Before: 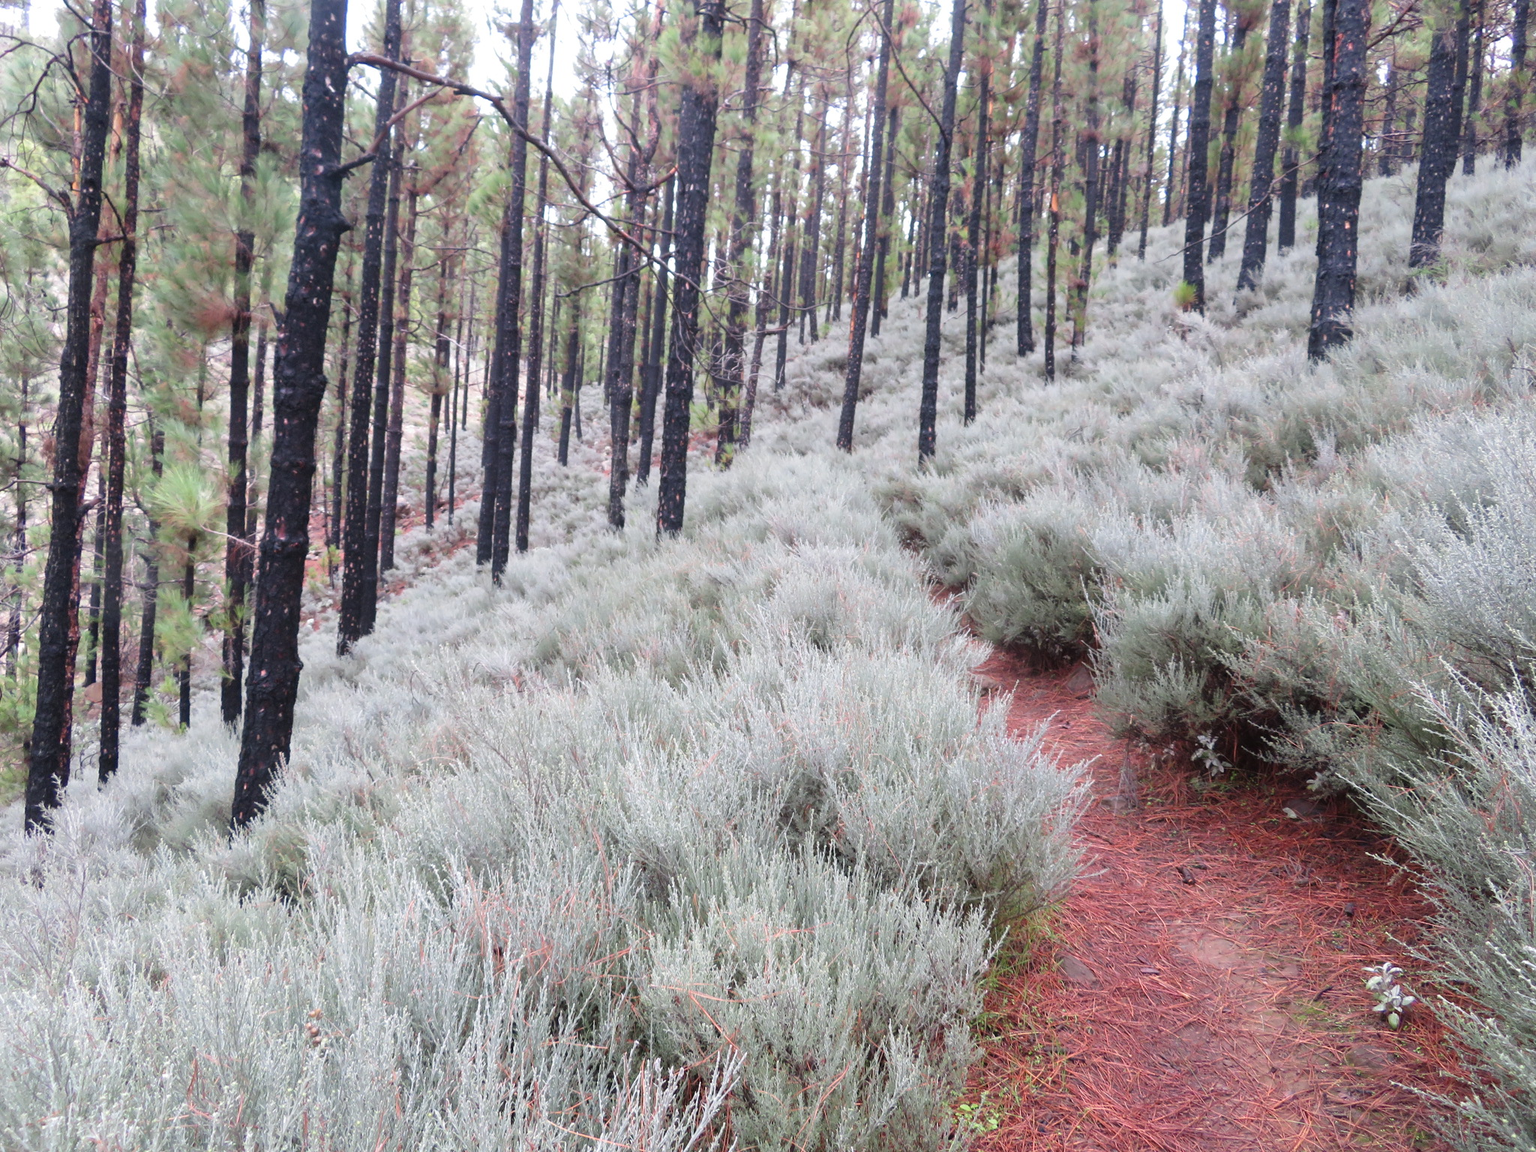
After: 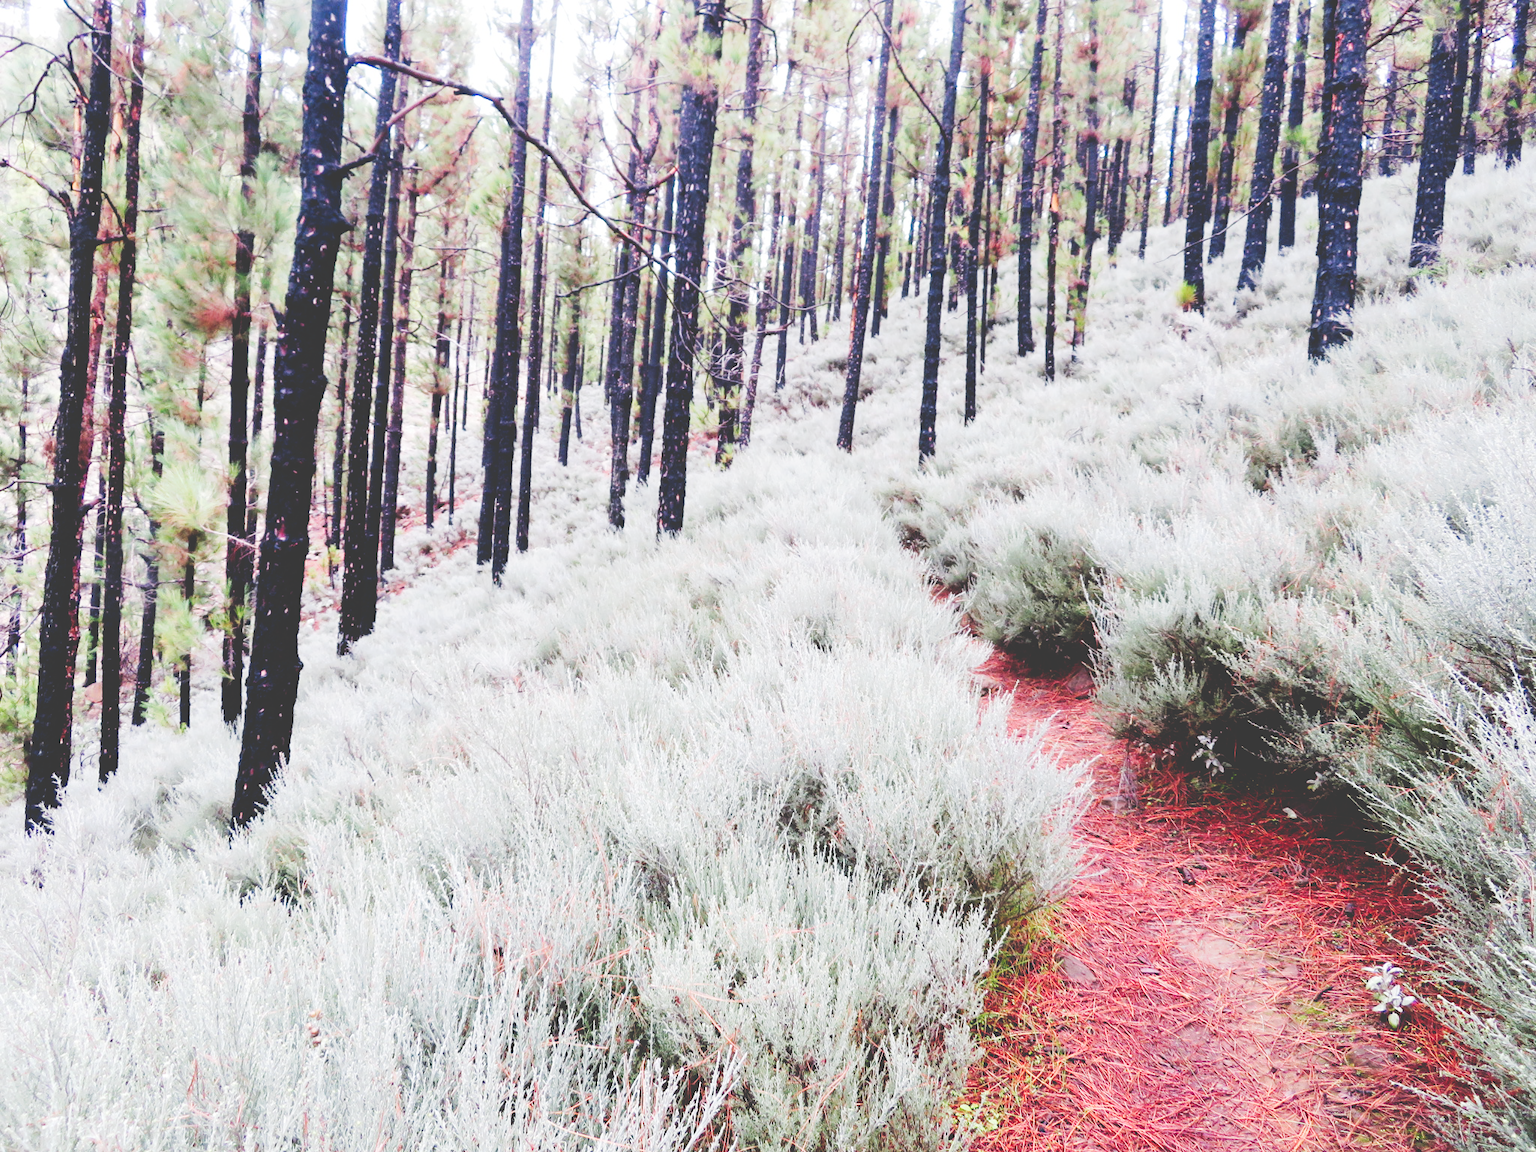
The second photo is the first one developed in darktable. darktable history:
tone curve: curves: ch0 [(0, 0) (0.003, 0.235) (0.011, 0.235) (0.025, 0.235) (0.044, 0.235) (0.069, 0.235) (0.1, 0.237) (0.136, 0.239) (0.177, 0.243) (0.224, 0.256) (0.277, 0.287) (0.335, 0.329) (0.399, 0.391) (0.468, 0.476) (0.543, 0.574) (0.623, 0.683) (0.709, 0.778) (0.801, 0.869) (0.898, 0.924) (1, 1)], preserve colors none
base curve: curves: ch0 [(0, 0) (0.036, 0.025) (0.121, 0.166) (0.206, 0.329) (0.605, 0.79) (1, 1)], preserve colors none
